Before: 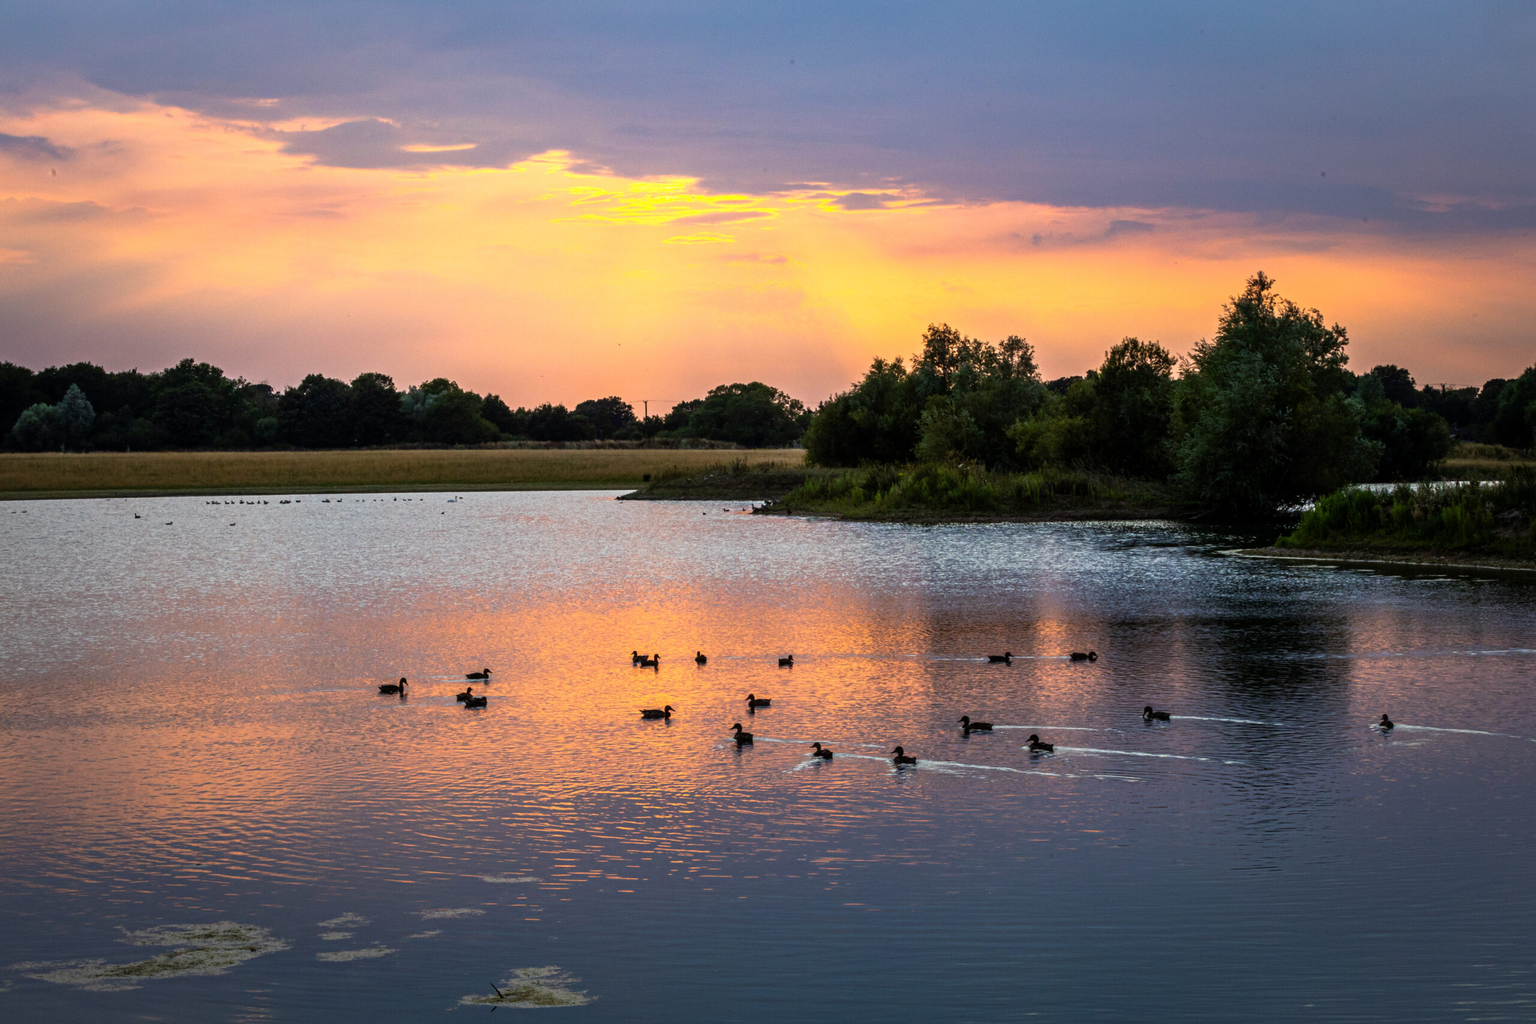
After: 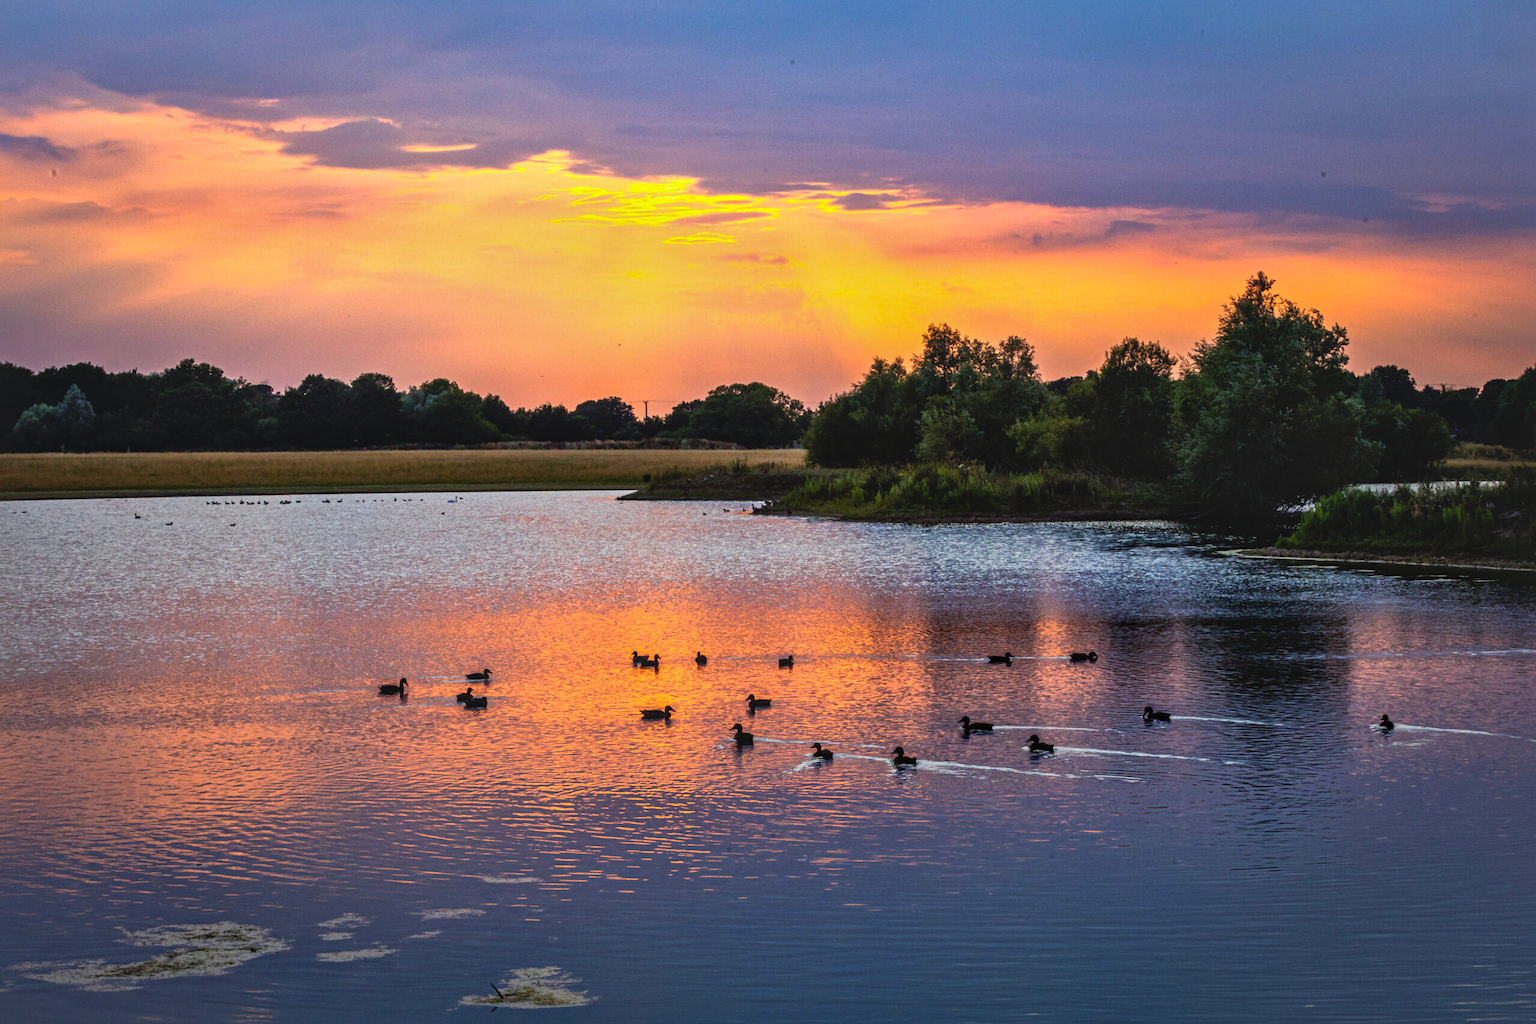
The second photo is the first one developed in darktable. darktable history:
base curve: preserve colors none
contrast brightness saturation: contrast -0.19, saturation 0.19
color balance: gamma [0.9, 0.988, 0.975, 1.025], gain [1.05, 1, 1, 1]
local contrast: mode bilateral grid, contrast 20, coarseness 50, detail 171%, midtone range 0.2
